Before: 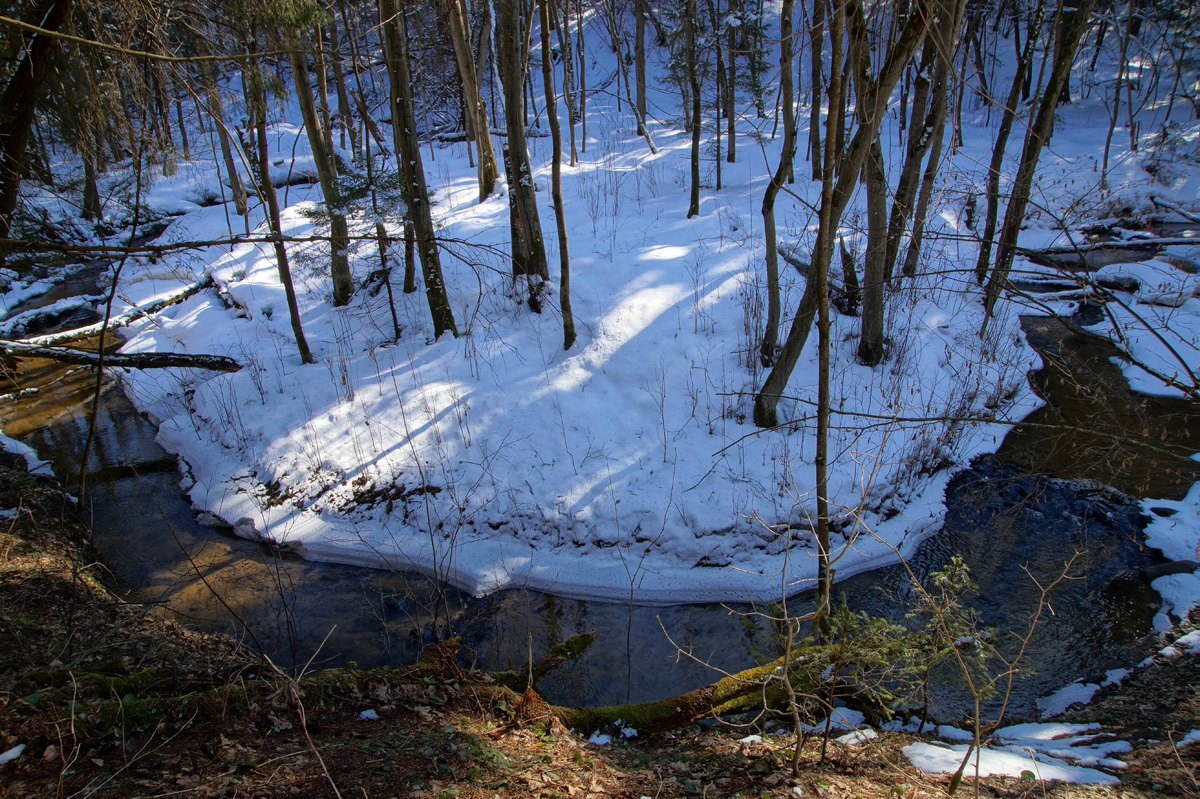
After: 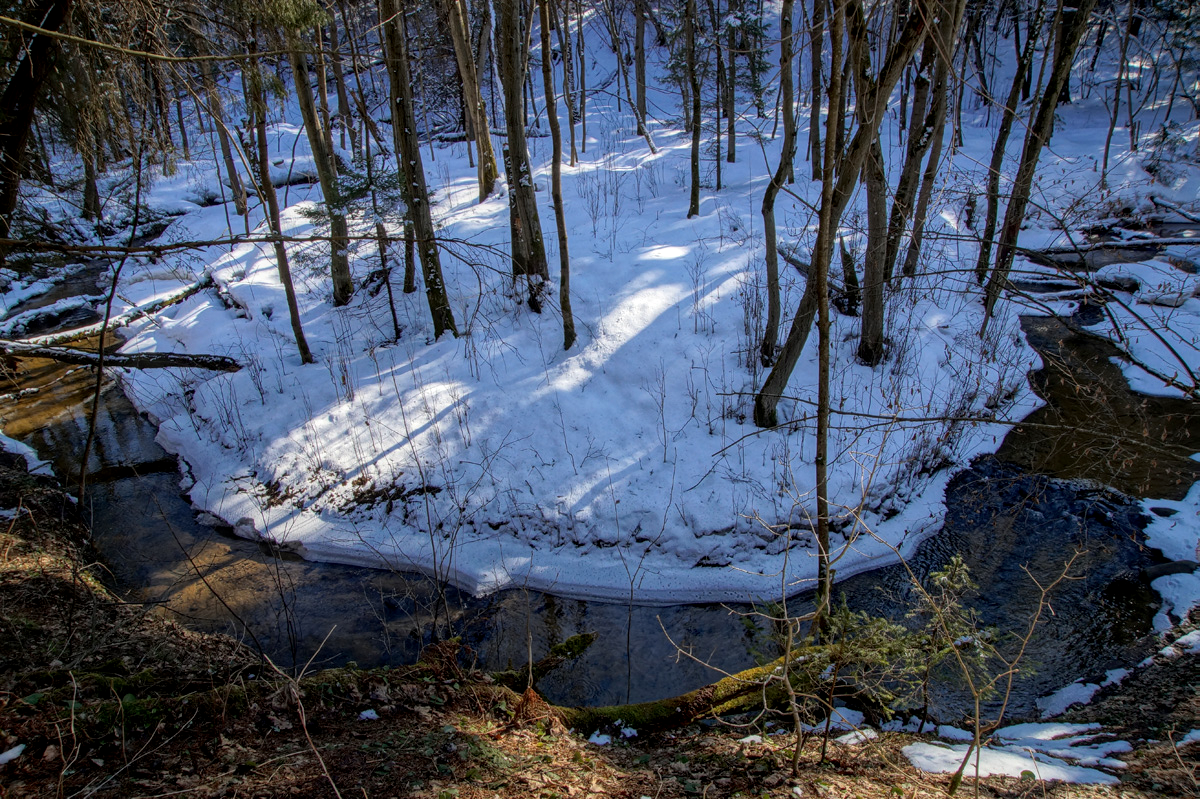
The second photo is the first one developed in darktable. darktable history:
exposure: black level correction 0.002, exposure -0.107 EV, compensate highlight preservation false
local contrast: highlights 6%, shadows 3%, detail 133%
